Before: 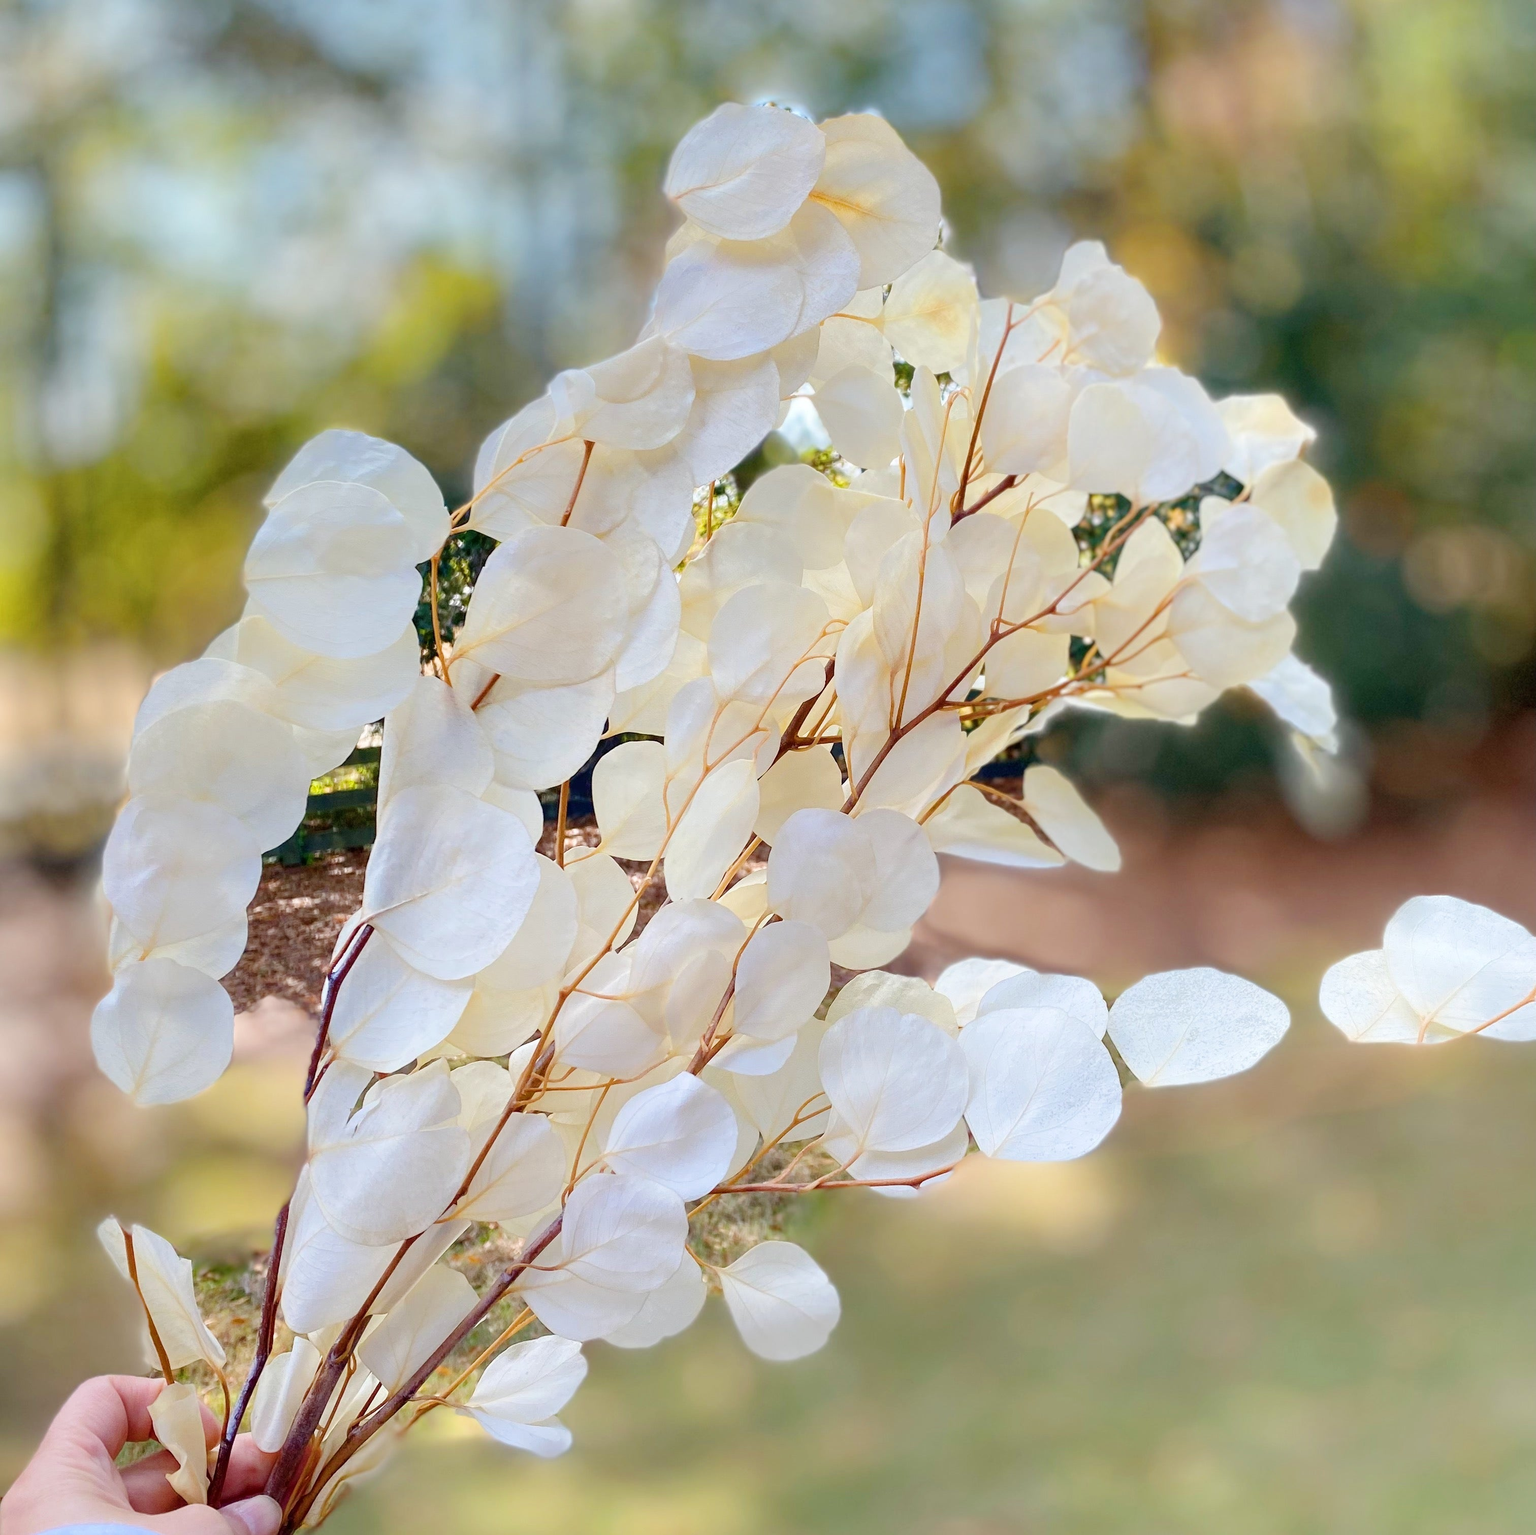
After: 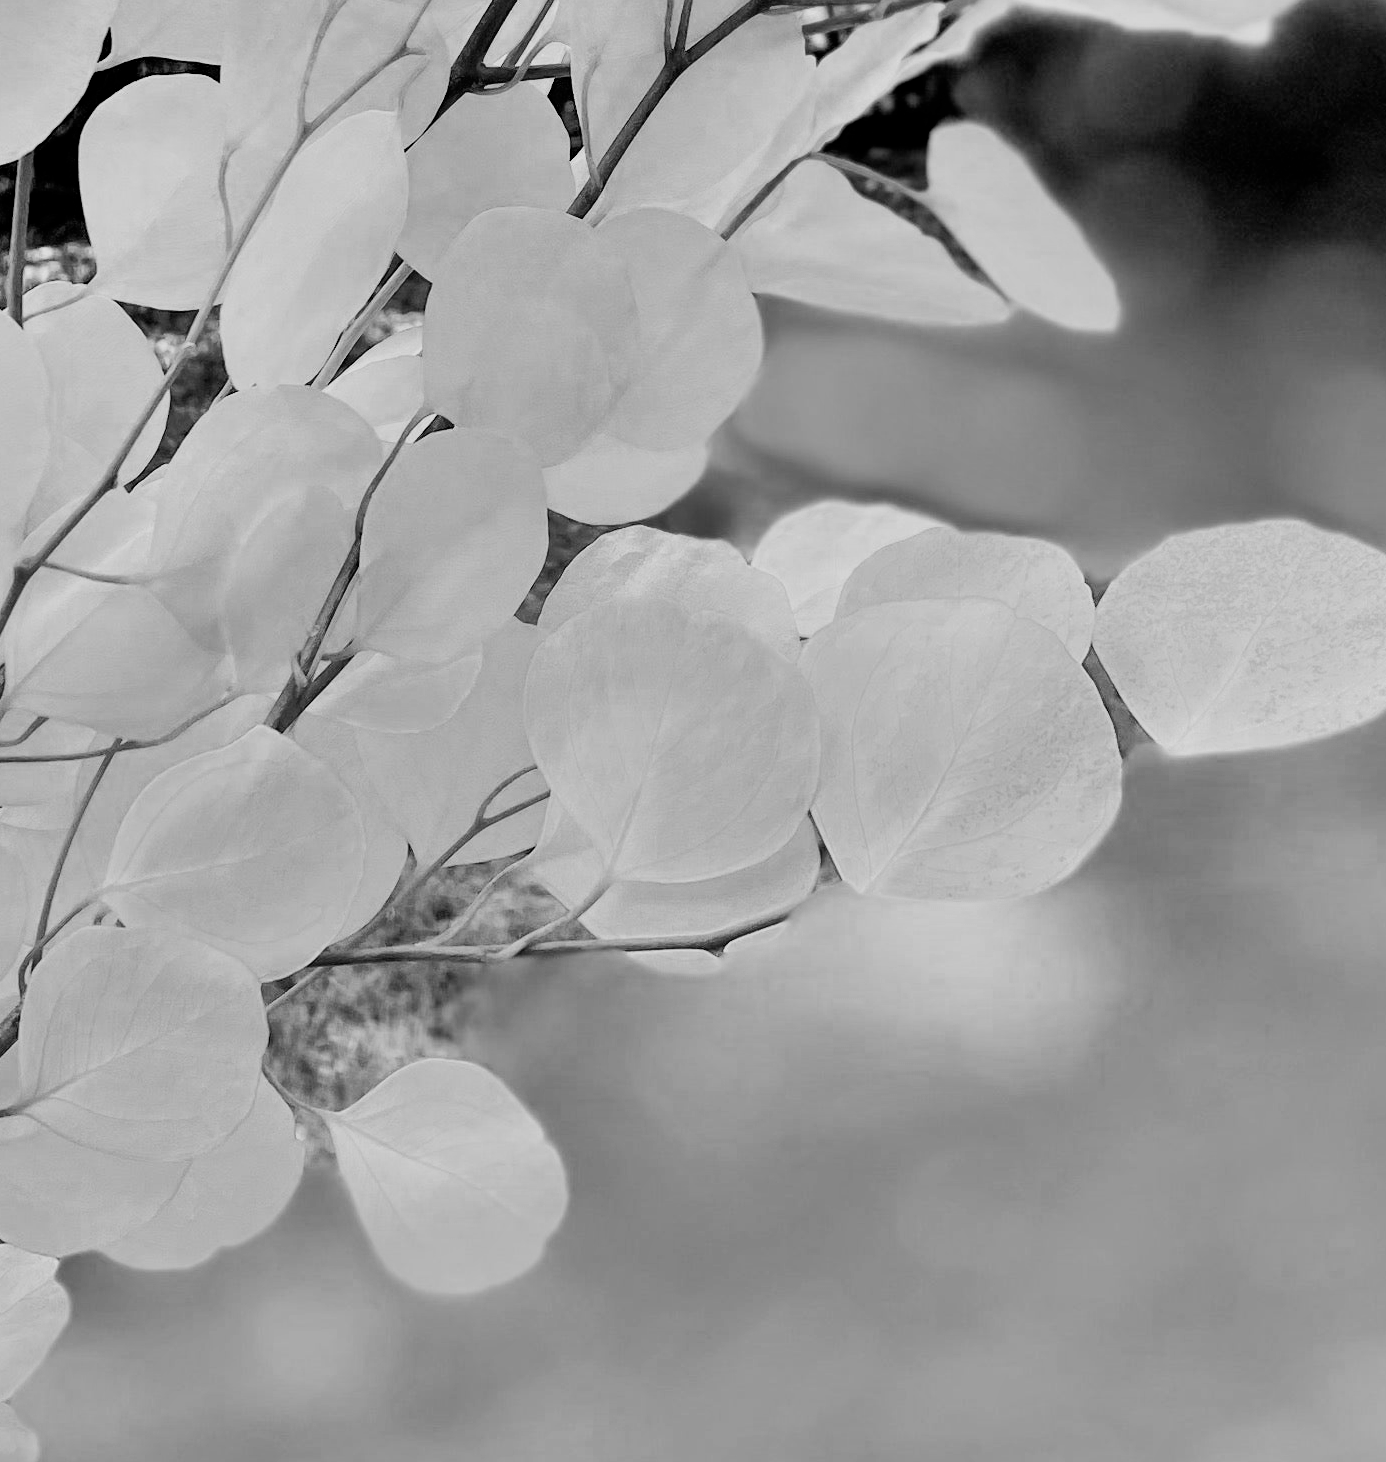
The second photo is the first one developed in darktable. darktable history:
color zones: curves: ch0 [(0.002, 0.593) (0.143, 0.417) (0.285, 0.541) (0.455, 0.289) (0.608, 0.327) (0.727, 0.283) (0.869, 0.571) (1, 0.603)]; ch1 [(0, 0) (0.143, 0) (0.286, 0) (0.429, 0) (0.571, 0) (0.714, 0) (0.857, 0)]
exposure: black level correction 0.011, compensate highlight preservation false
shadows and highlights: soften with gaussian
filmic rgb: black relative exposure -5 EV, hardness 2.88, contrast 1.3, highlights saturation mix -30%
crop: left 35.976%, top 45.819%, right 18.162%, bottom 5.807%
